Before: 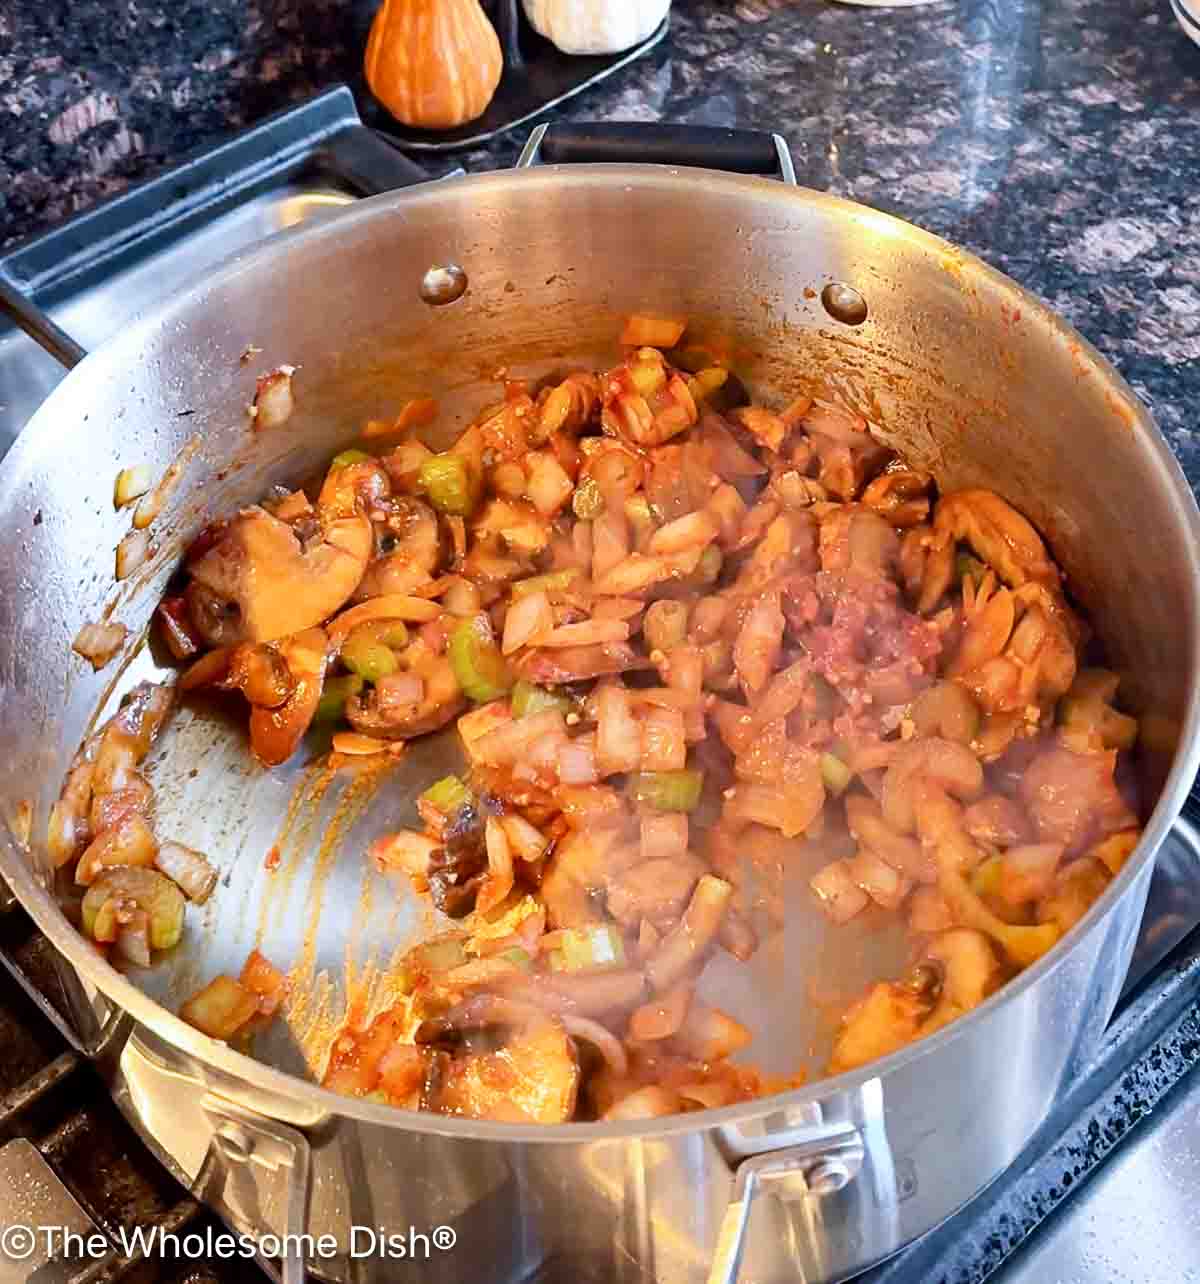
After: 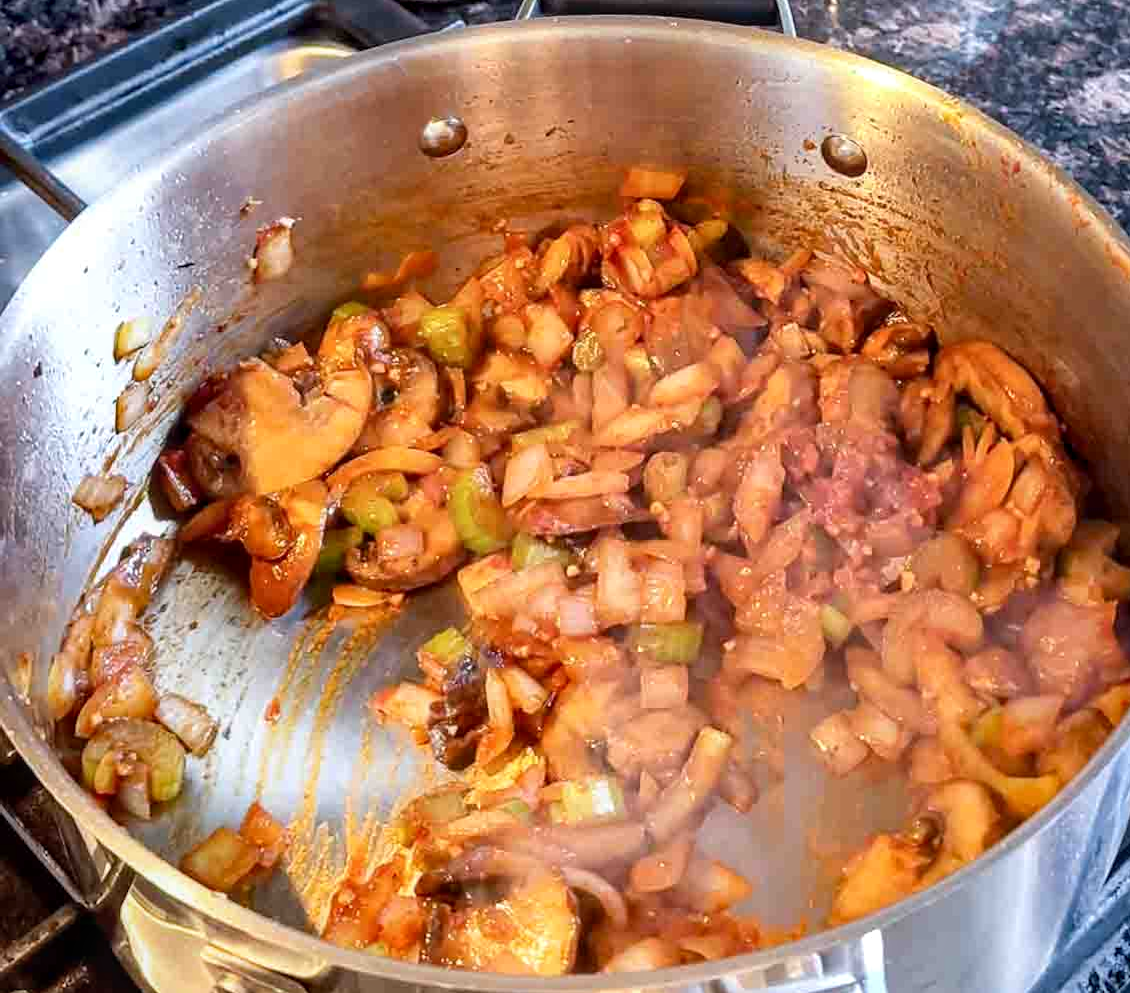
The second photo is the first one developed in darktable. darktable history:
crop and rotate: angle 0.039°, top 11.522%, right 5.74%, bottom 11.025%
local contrast: on, module defaults
